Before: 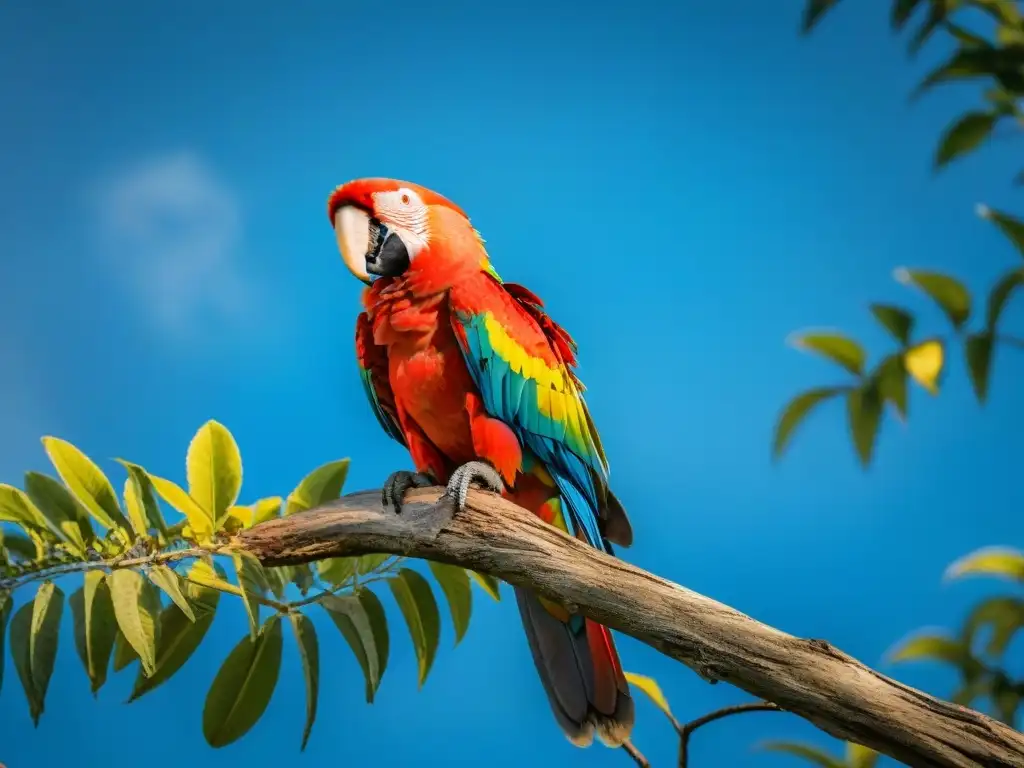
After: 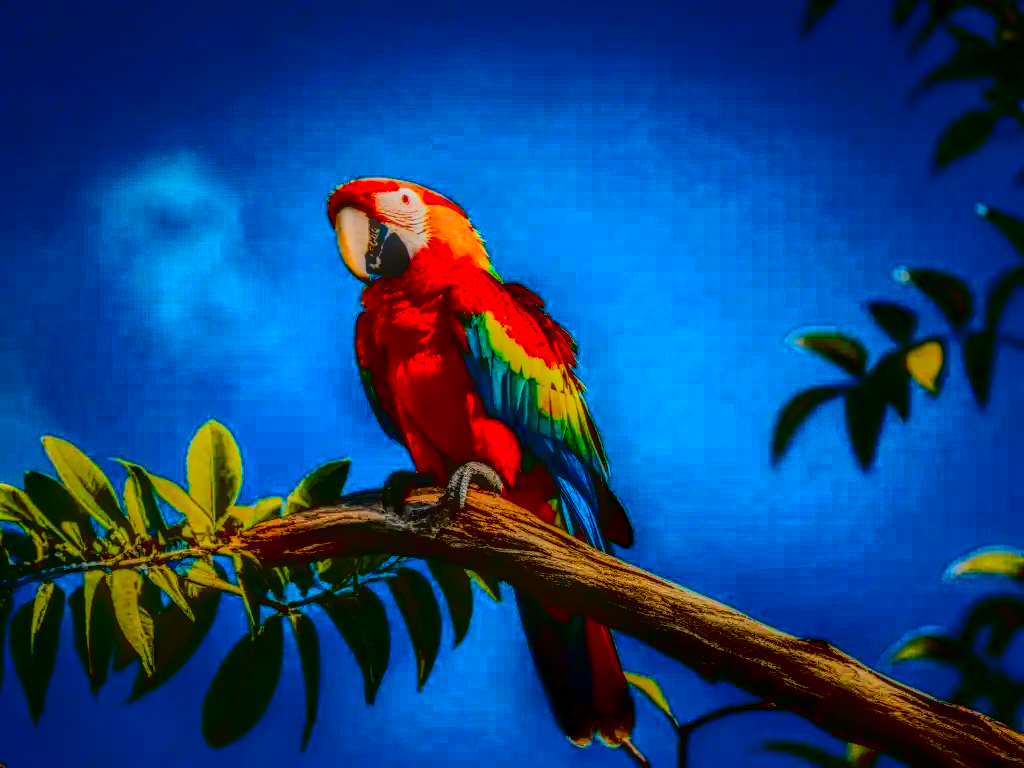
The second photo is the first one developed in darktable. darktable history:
contrast brightness saturation: contrast 0.77, brightness -1, saturation 1
local contrast: highlights 0%, shadows 0%, detail 200%, midtone range 0.25
